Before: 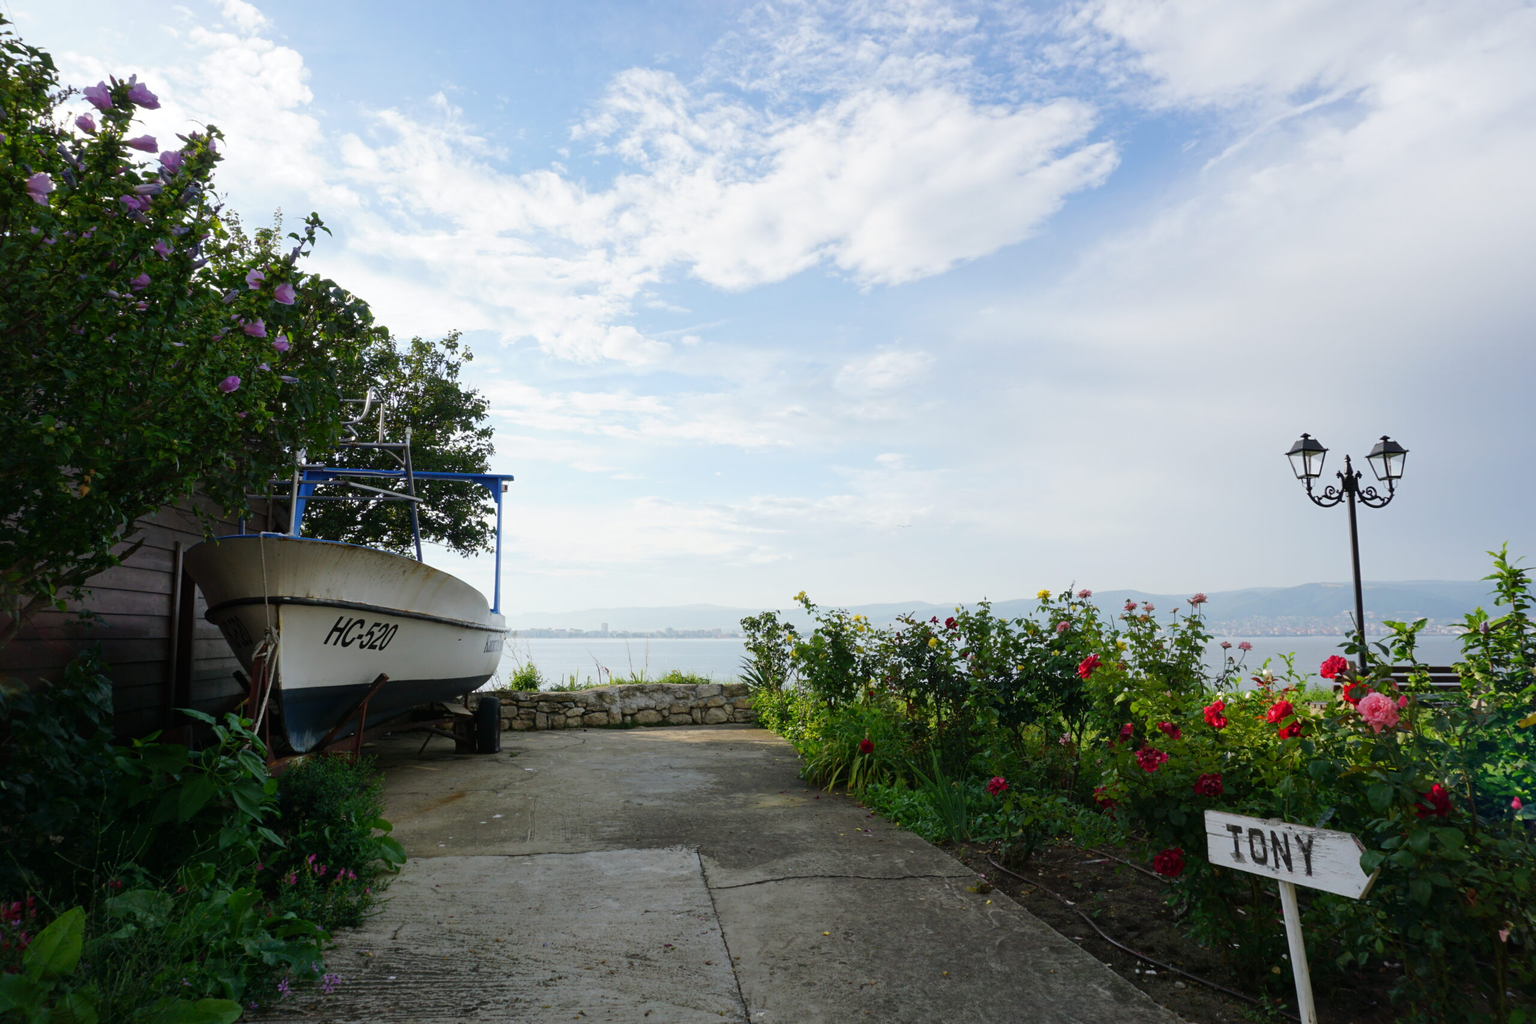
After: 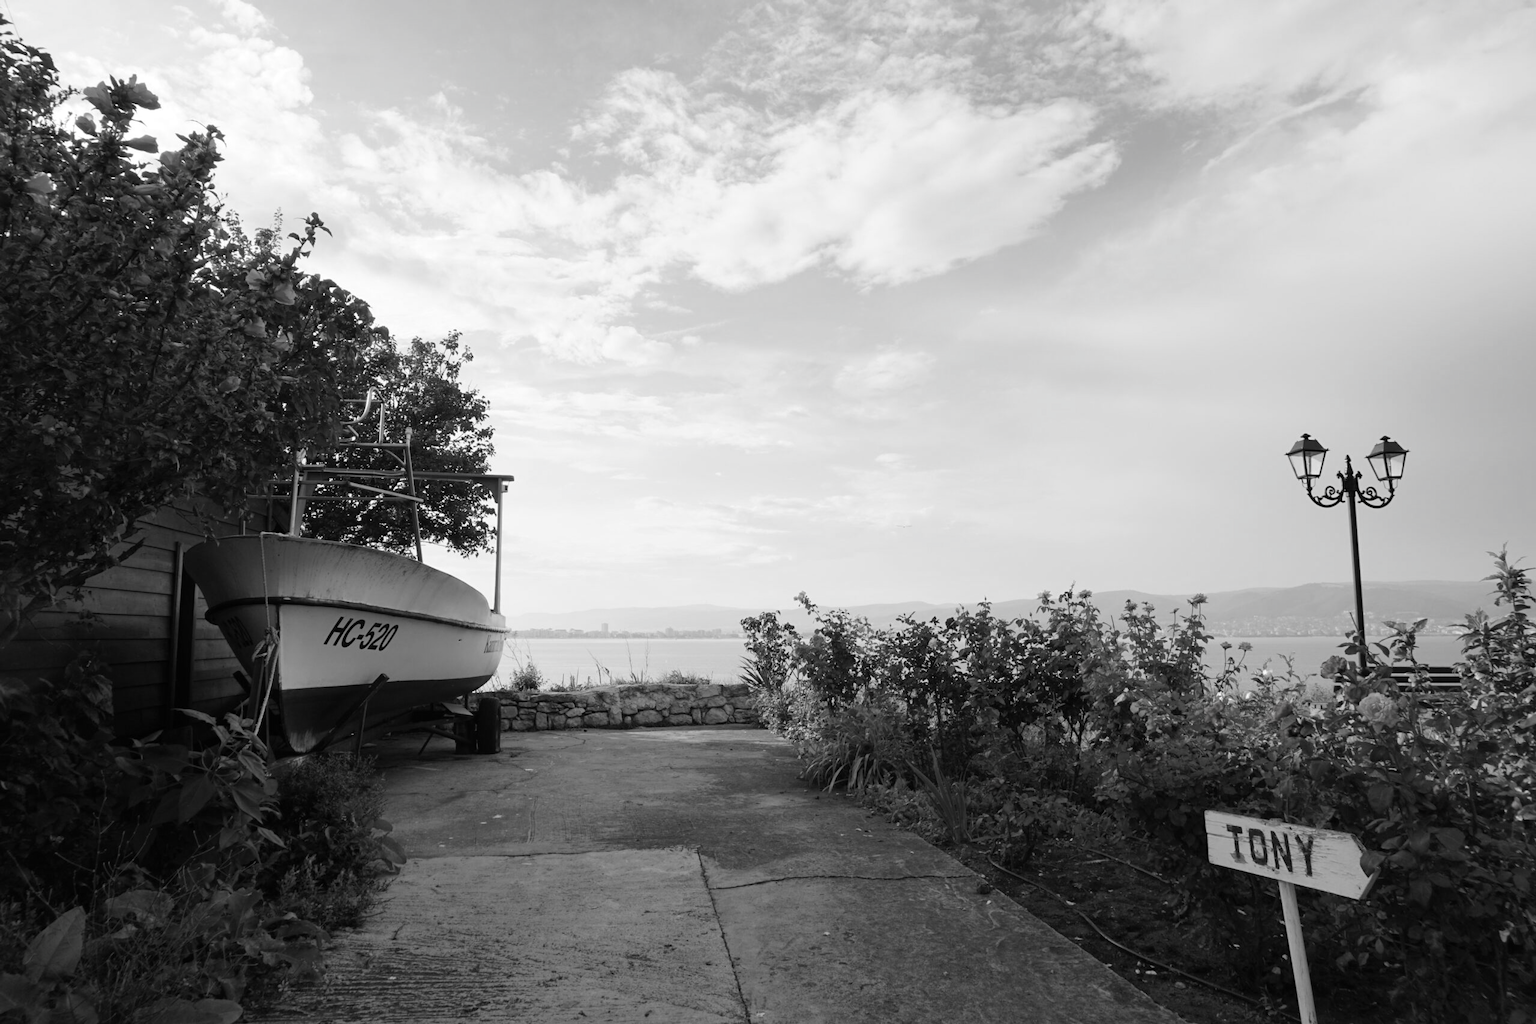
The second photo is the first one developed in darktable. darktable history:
tone equalizer: on, module defaults
exposure: compensate highlight preservation false
contrast brightness saturation: saturation -0.993
